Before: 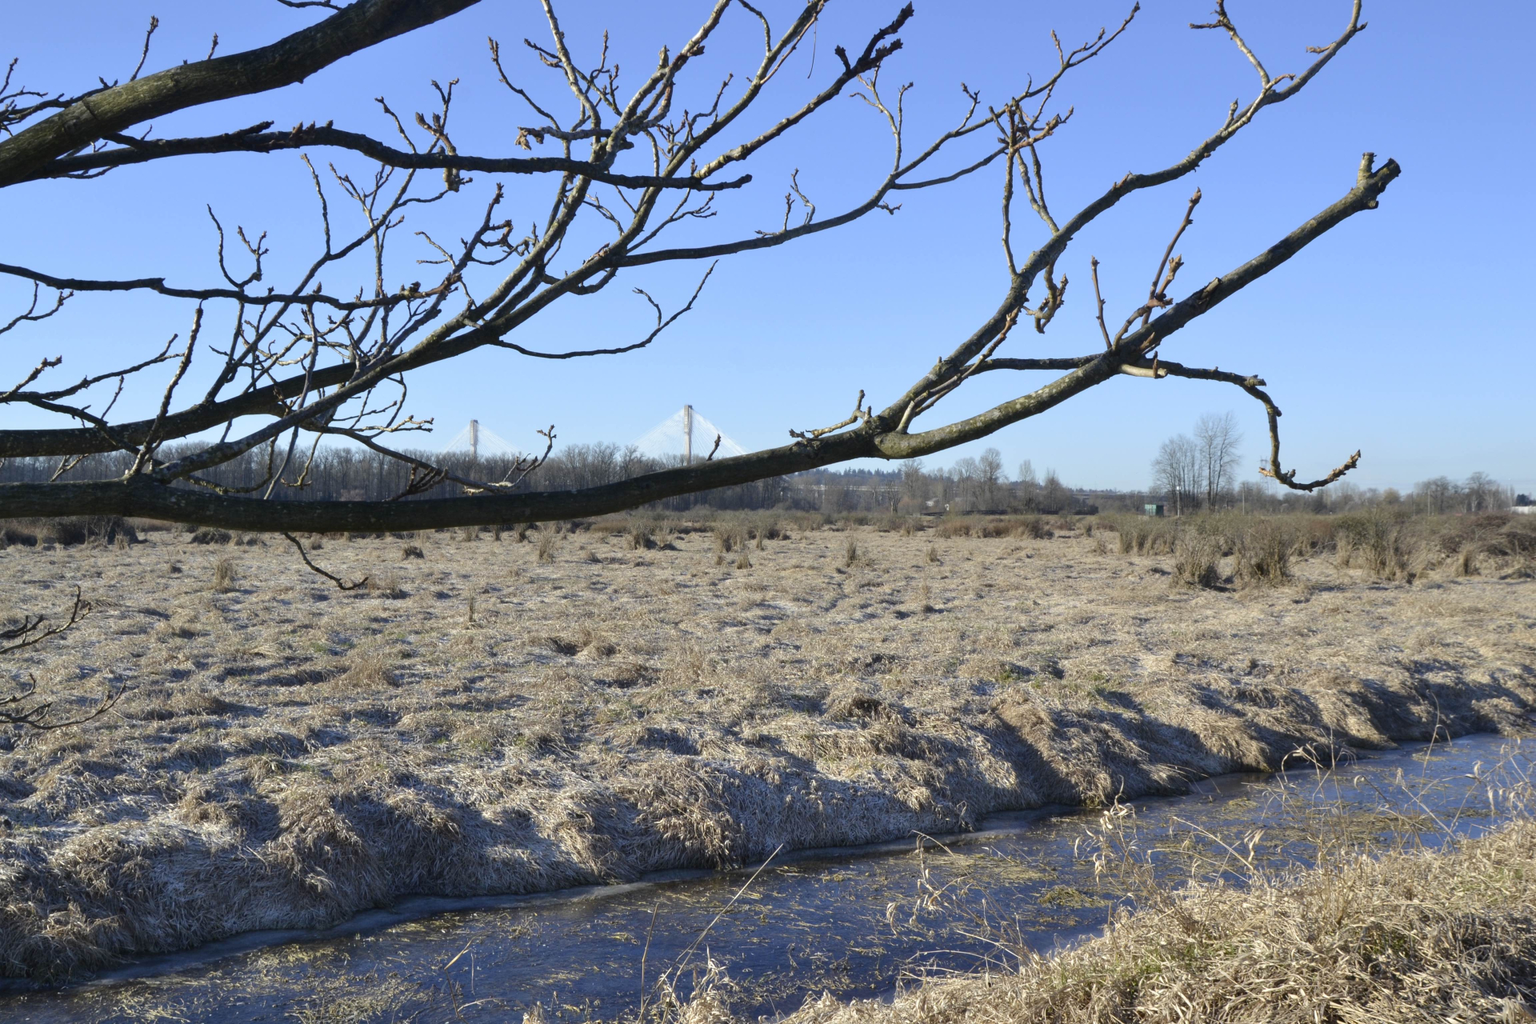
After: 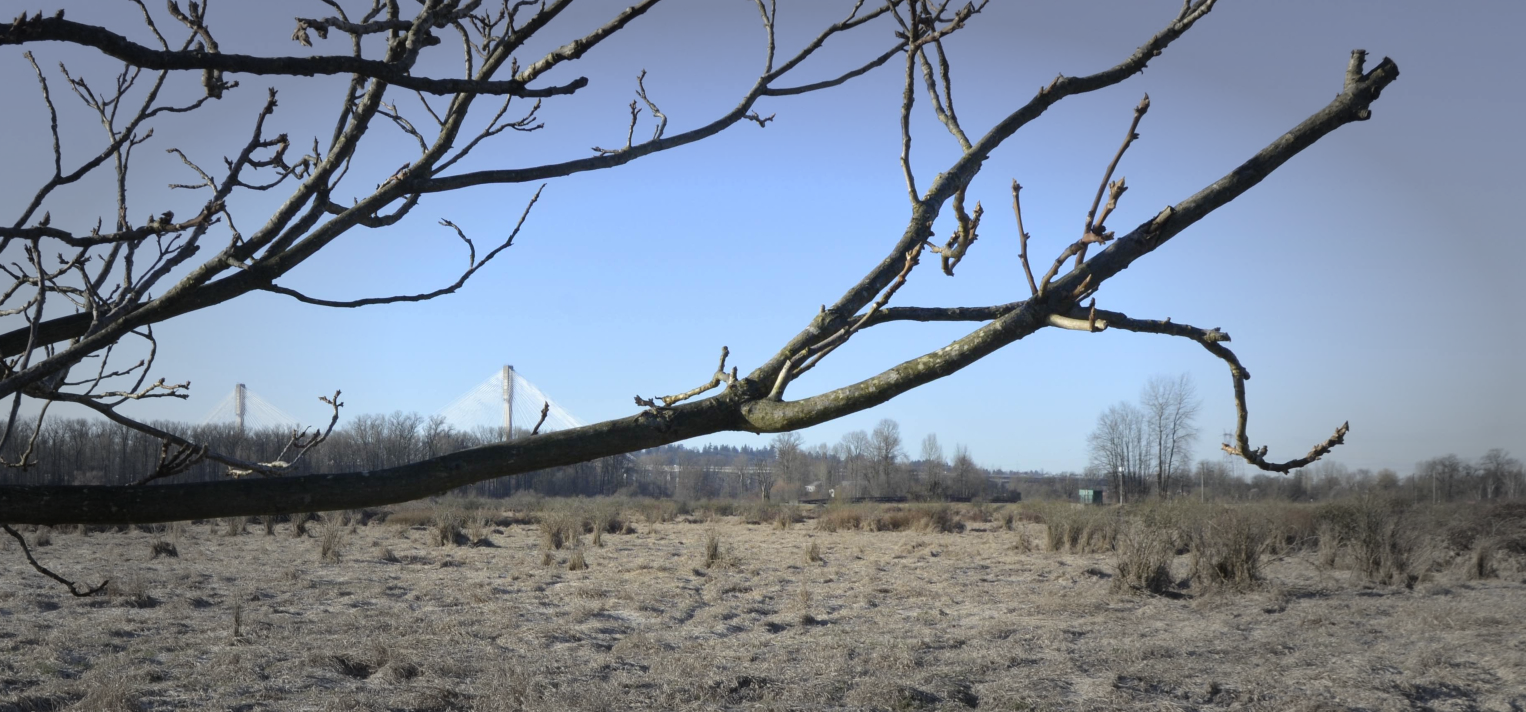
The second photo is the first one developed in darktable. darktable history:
tone equalizer: on, module defaults
crop: left 18.38%, top 11.092%, right 2.134%, bottom 33.217%
vignetting: fall-off start 48.41%, automatic ratio true, width/height ratio 1.29, unbound false
